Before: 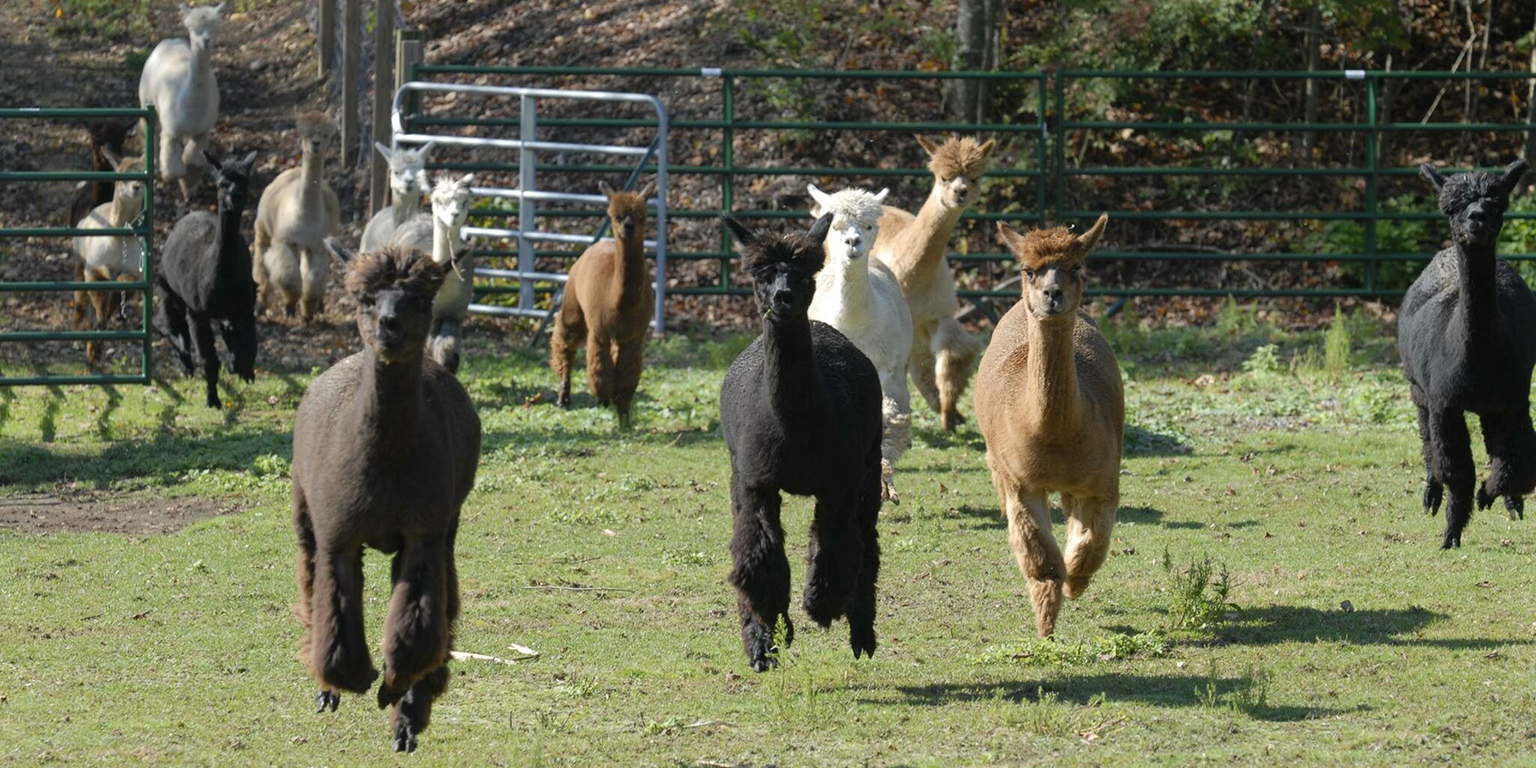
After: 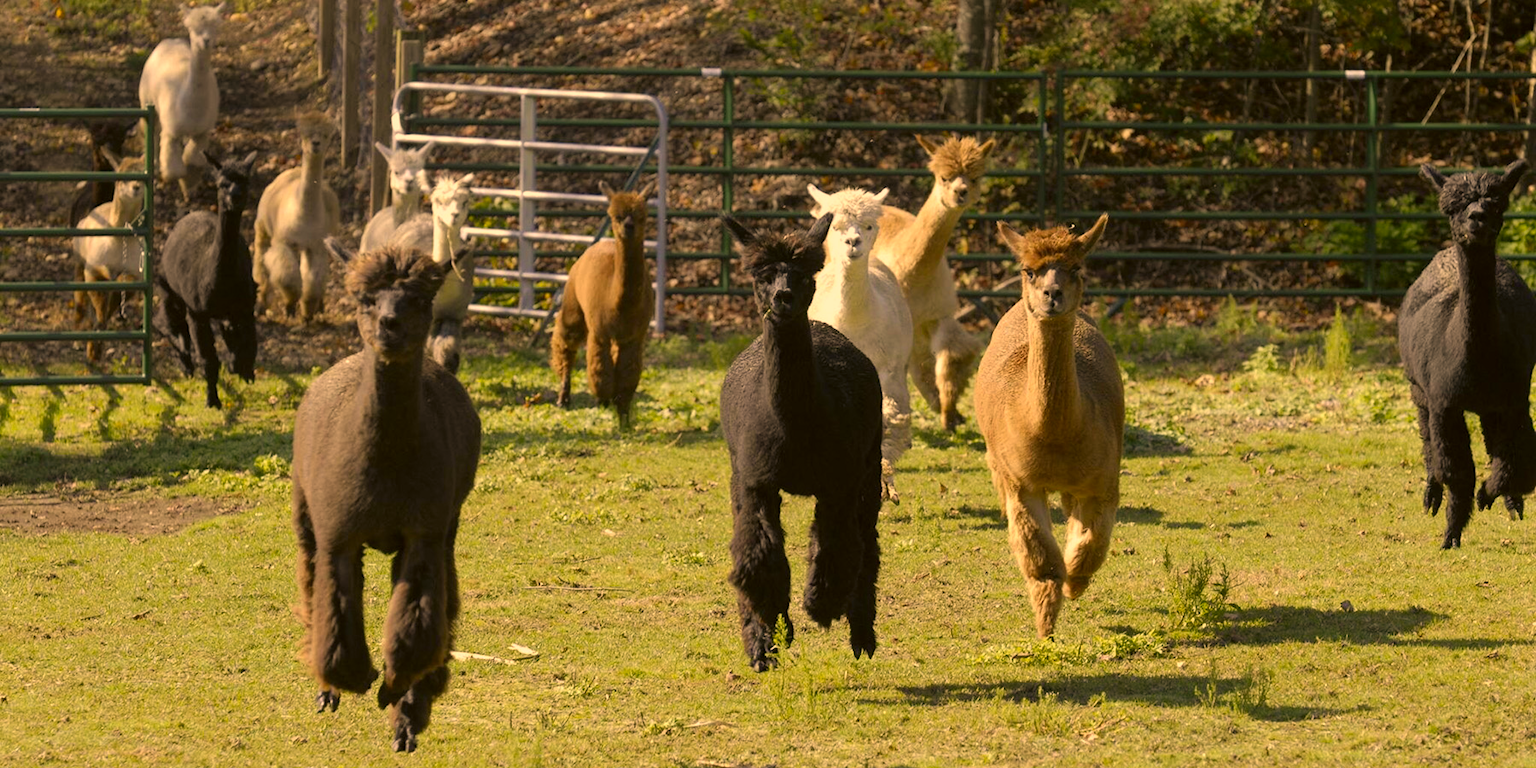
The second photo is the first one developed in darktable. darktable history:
color correction: highlights a* 17.99, highlights b* 35.26, shadows a* 0.975, shadows b* 6.49, saturation 1.02
